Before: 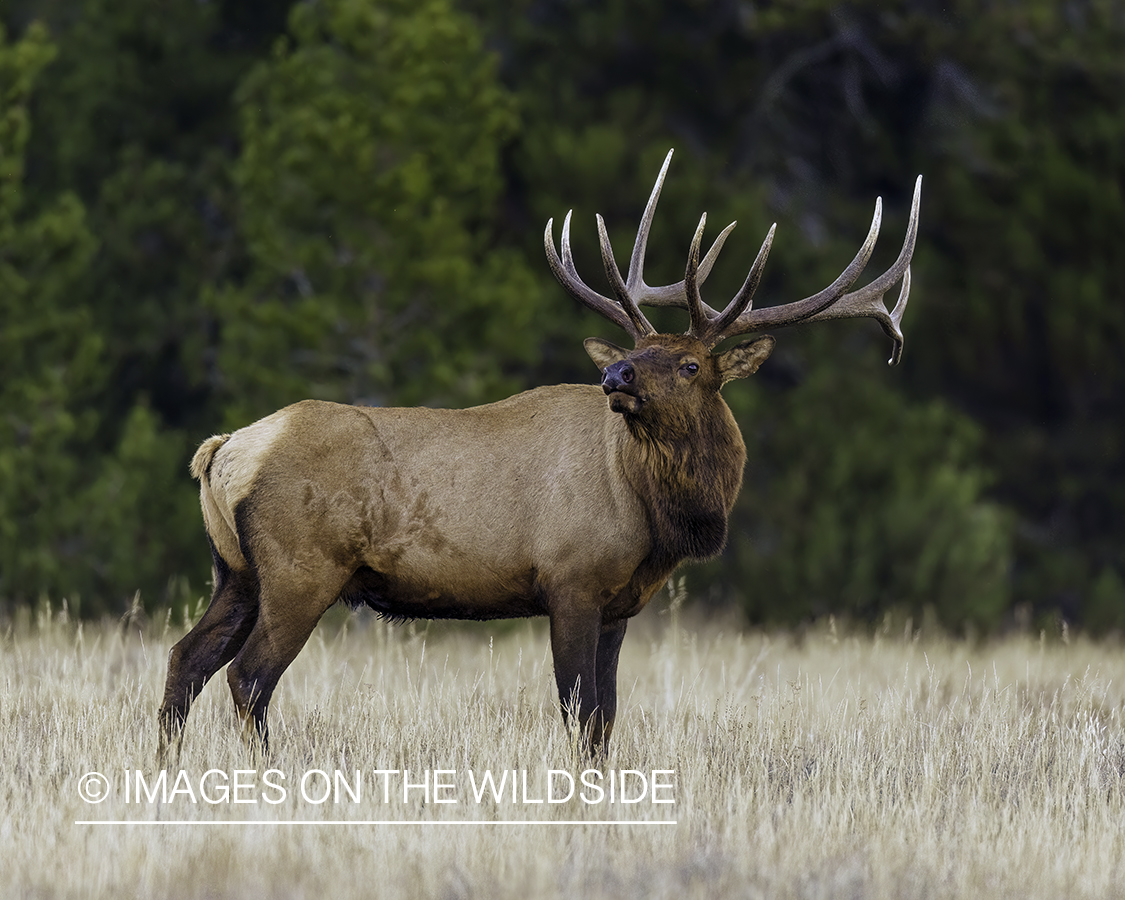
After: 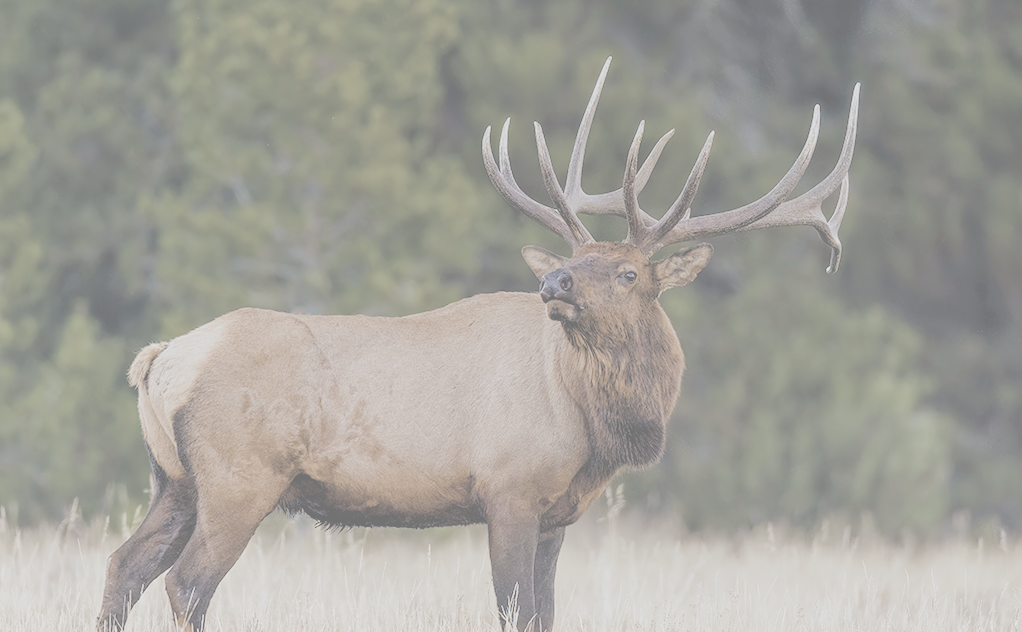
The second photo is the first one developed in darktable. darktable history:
graduated density: rotation 5.63°, offset 76.9
contrast brightness saturation: contrast -0.32, brightness 0.75, saturation -0.78
crop: left 5.596%, top 10.314%, right 3.534%, bottom 19.395%
color balance rgb: perceptual saturation grading › global saturation 35%, perceptual saturation grading › highlights -30%, perceptual saturation grading › shadows 35%, perceptual brilliance grading › global brilliance 3%, perceptual brilliance grading › highlights -3%, perceptual brilliance grading › shadows 3%
